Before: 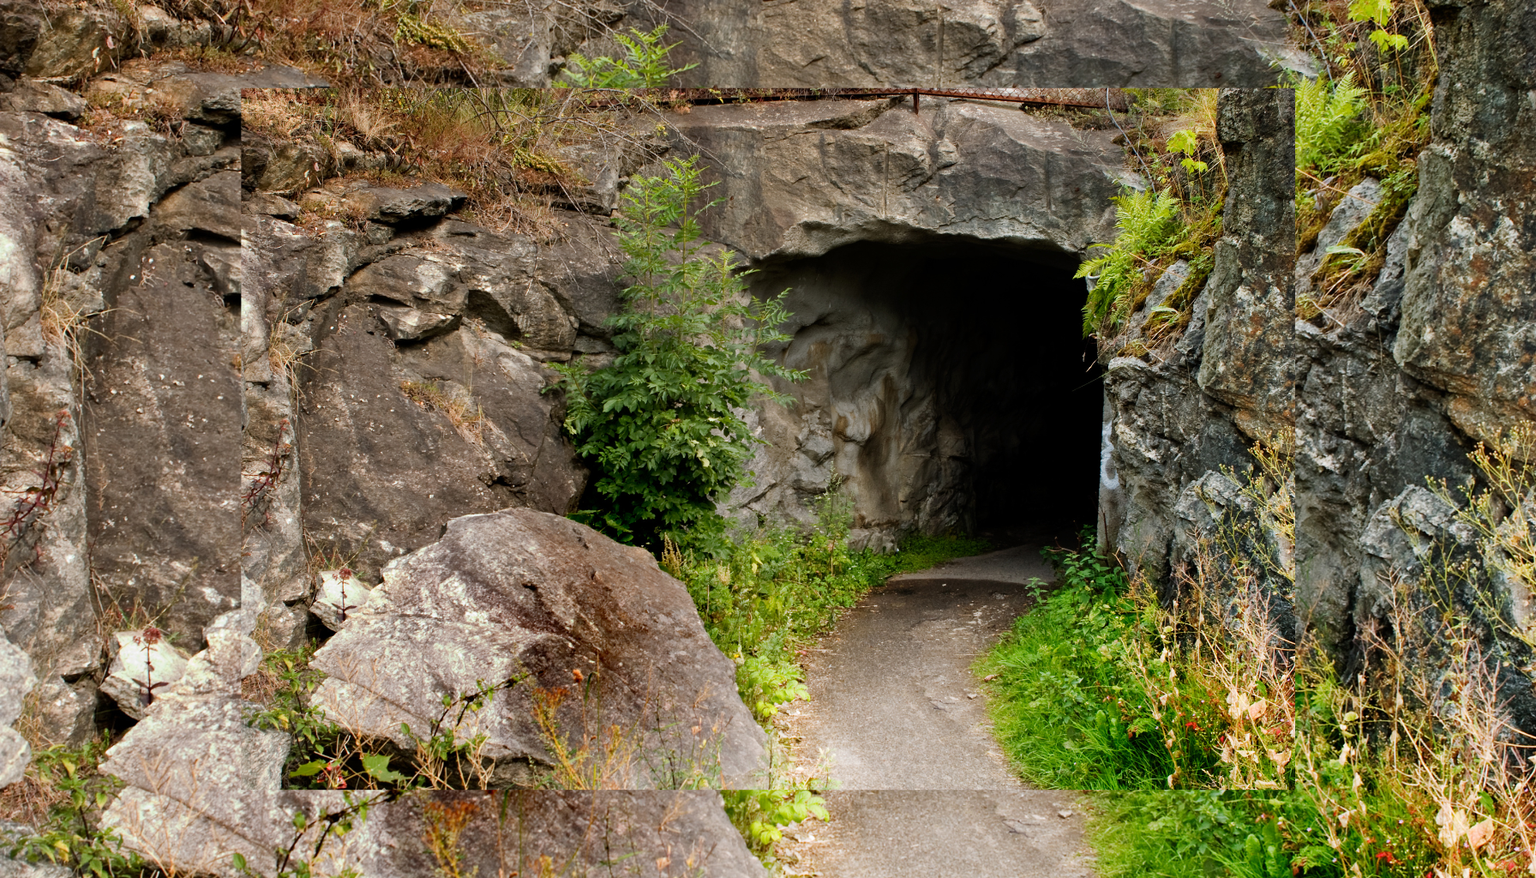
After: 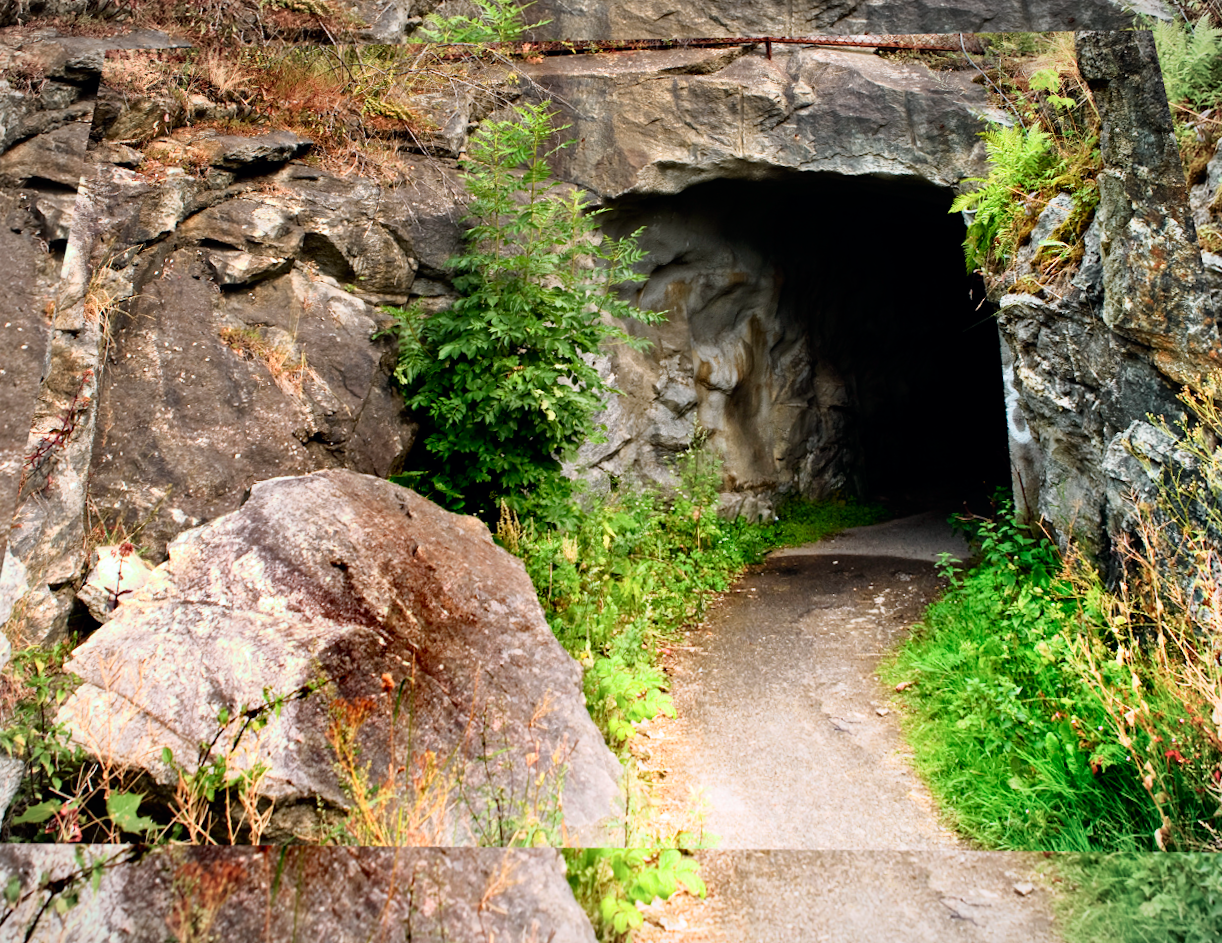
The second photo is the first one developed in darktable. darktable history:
exposure: exposure 0.131 EV, compensate highlight preservation false
crop and rotate: angle 1°, left 4.281%, top 0.642%, right 11.383%, bottom 2.486%
tone curve: curves: ch0 [(0, 0) (0.051, 0.027) (0.096, 0.071) (0.241, 0.247) (0.455, 0.52) (0.594, 0.692) (0.715, 0.845) (0.84, 0.936) (1, 1)]; ch1 [(0, 0) (0.1, 0.038) (0.318, 0.243) (0.399, 0.351) (0.478, 0.469) (0.499, 0.499) (0.534, 0.549) (0.565, 0.605) (0.601, 0.644) (0.666, 0.701) (1, 1)]; ch2 [(0, 0) (0.453, 0.45) (0.479, 0.483) (0.504, 0.499) (0.52, 0.508) (0.561, 0.573) (0.592, 0.617) (0.824, 0.815) (1, 1)], color space Lab, independent channels, preserve colors none
rotate and perspective: rotation 0.72°, lens shift (vertical) -0.352, lens shift (horizontal) -0.051, crop left 0.152, crop right 0.859, crop top 0.019, crop bottom 0.964
vignetting: fall-off start 100%, brightness -0.282, width/height ratio 1.31
